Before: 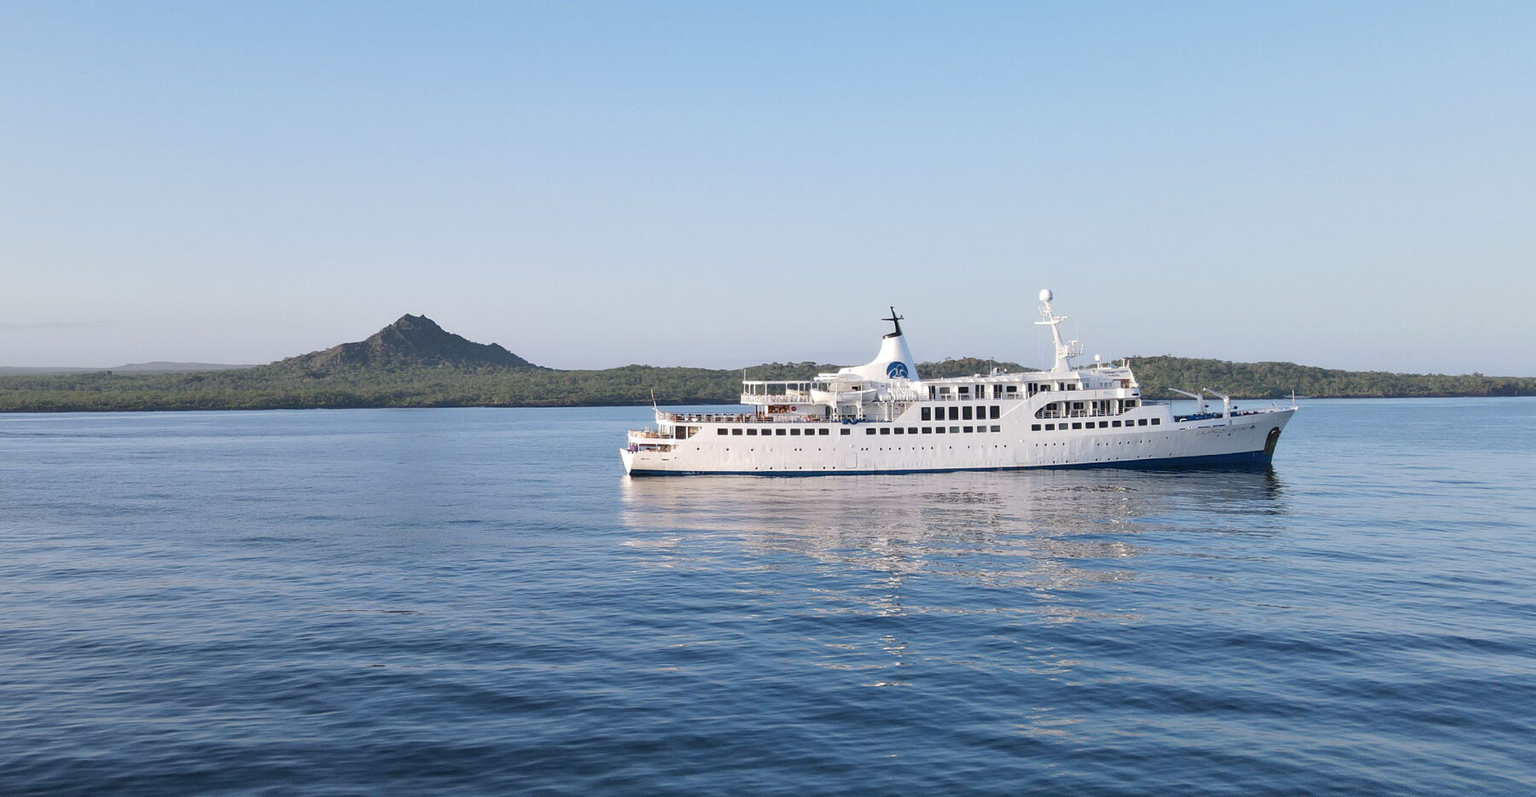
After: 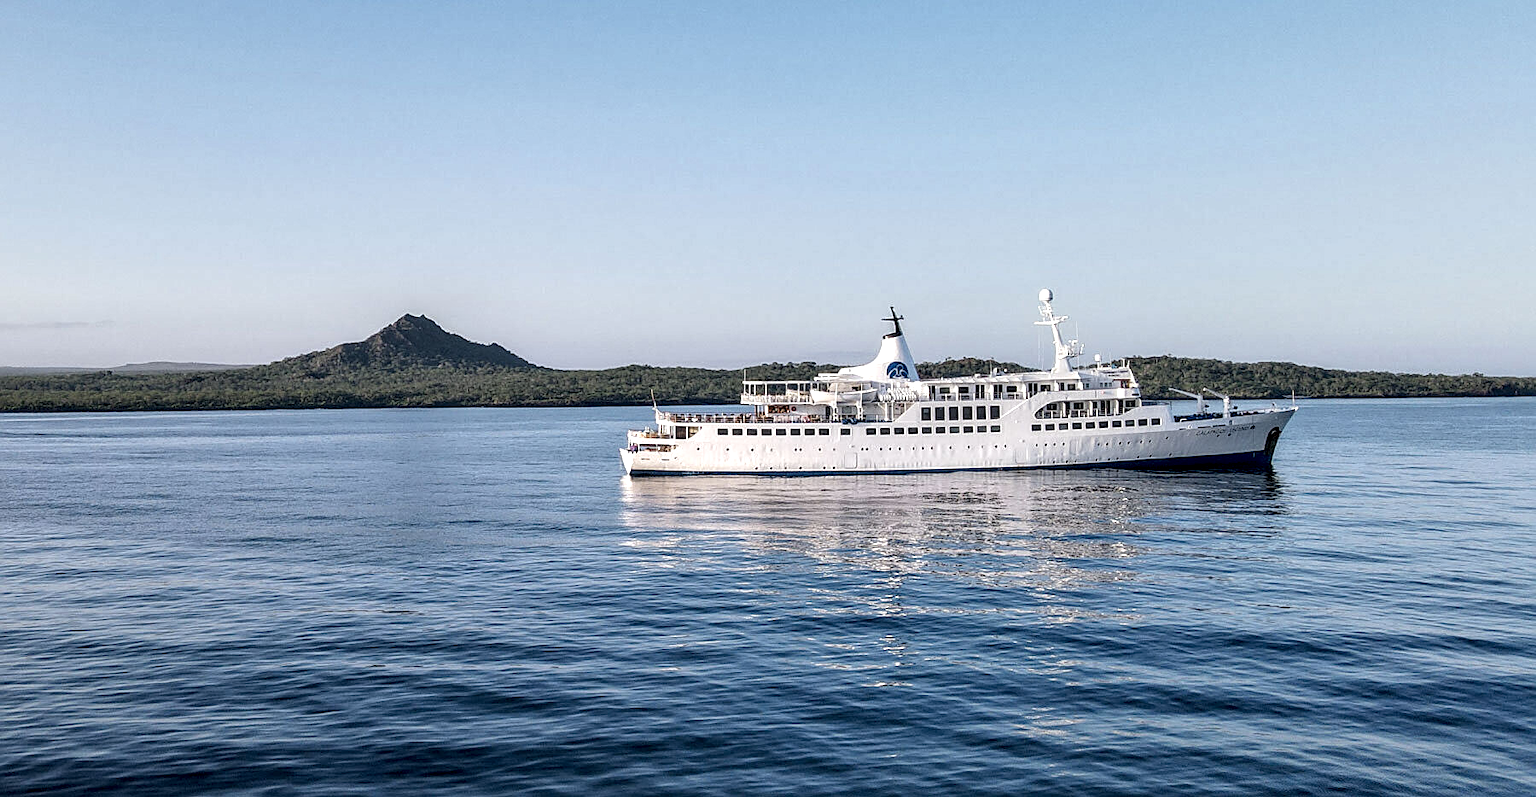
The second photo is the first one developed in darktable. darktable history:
local contrast: highlights 18%, detail 186%
sharpen: on, module defaults
